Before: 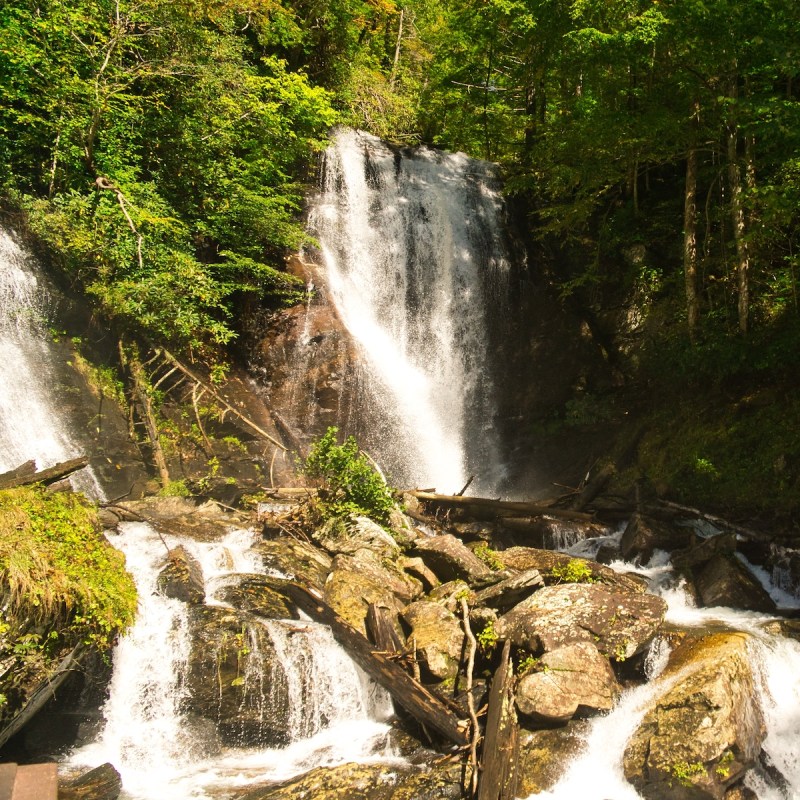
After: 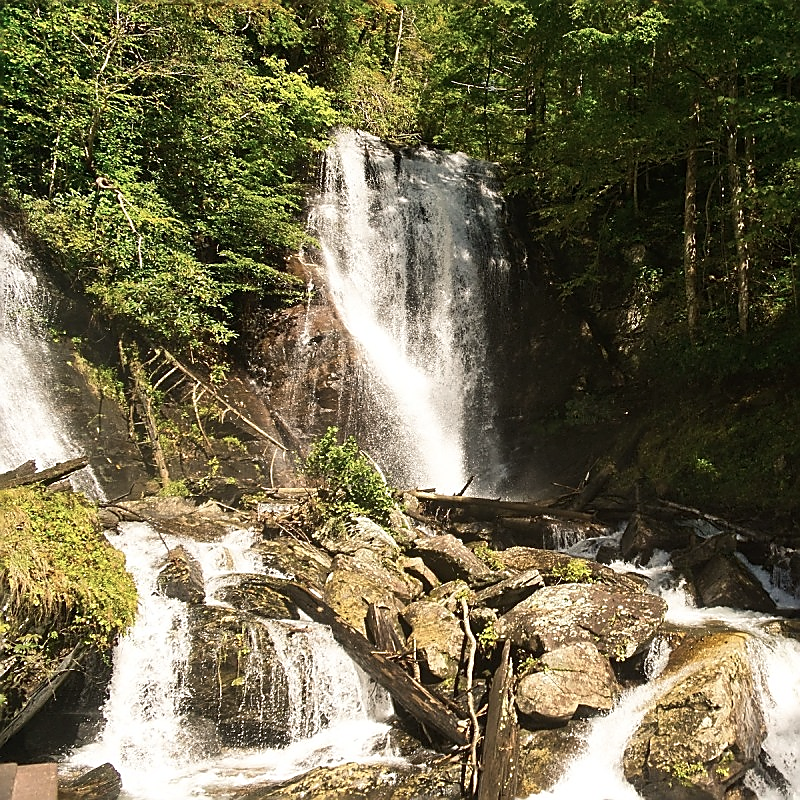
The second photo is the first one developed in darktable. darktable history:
sharpen: radius 1.356, amount 1.238, threshold 0.722
contrast brightness saturation: contrast 0.064, brightness -0.014, saturation -0.236
